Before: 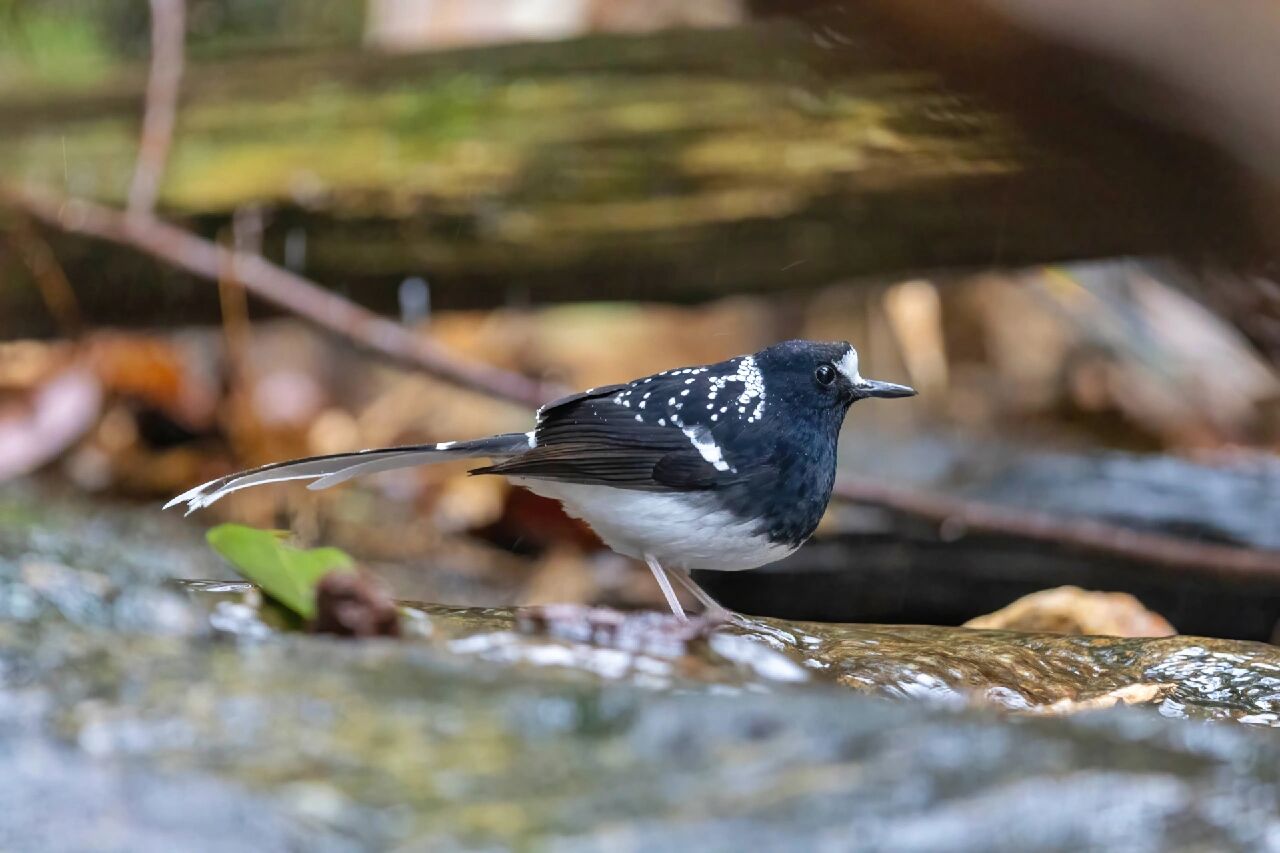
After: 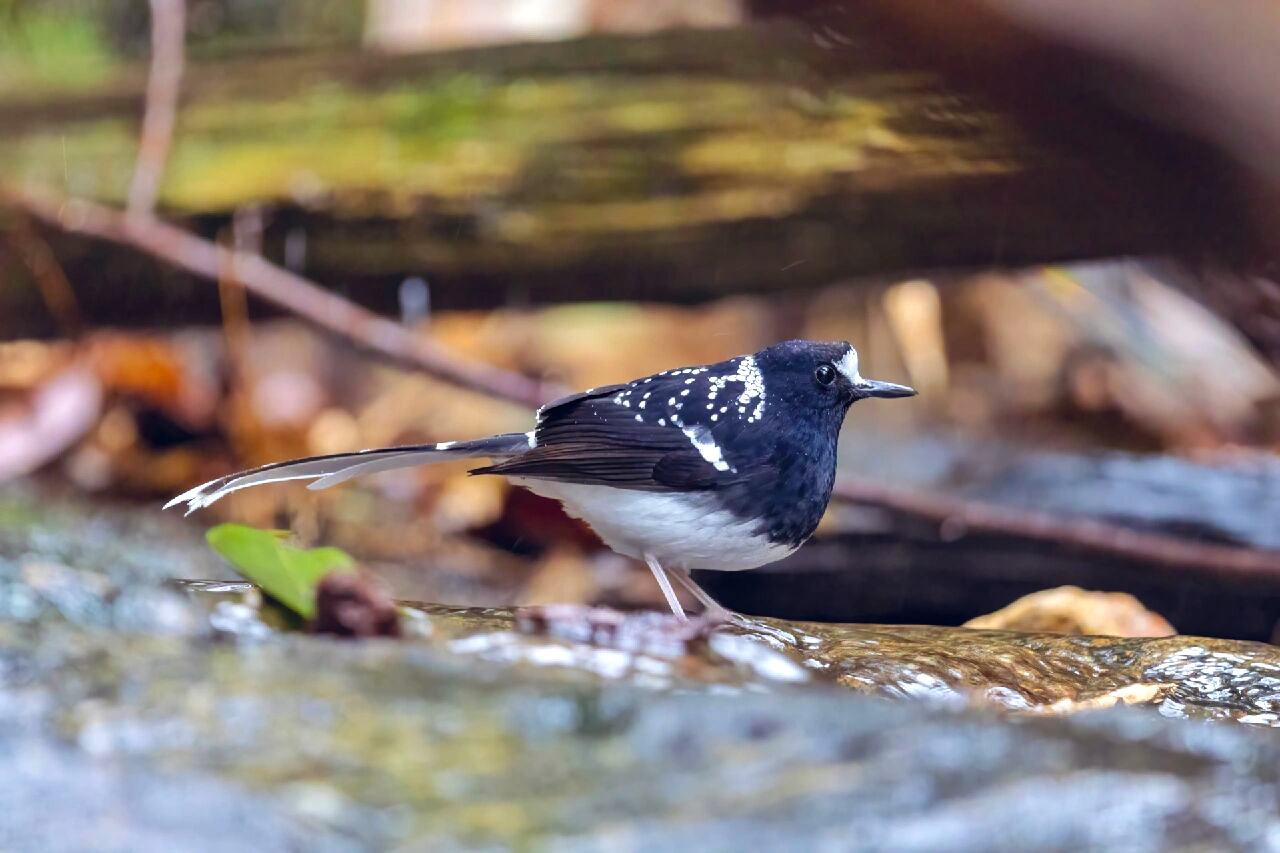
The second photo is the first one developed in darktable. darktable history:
color balance rgb: shadows lift › luminance 0.534%, shadows lift › chroma 6.75%, shadows lift › hue 302.22°, global offset › chroma 0.093%, global offset › hue 254.25°, perceptual saturation grading › global saturation 1.903%, perceptual saturation grading › highlights -1.988%, perceptual saturation grading › mid-tones 4.727%, perceptual saturation grading › shadows 7.349%, perceptual brilliance grading › highlights 5.968%, perceptual brilliance grading › mid-tones 18.161%, perceptual brilliance grading › shadows -5.345%, global vibrance 20%
